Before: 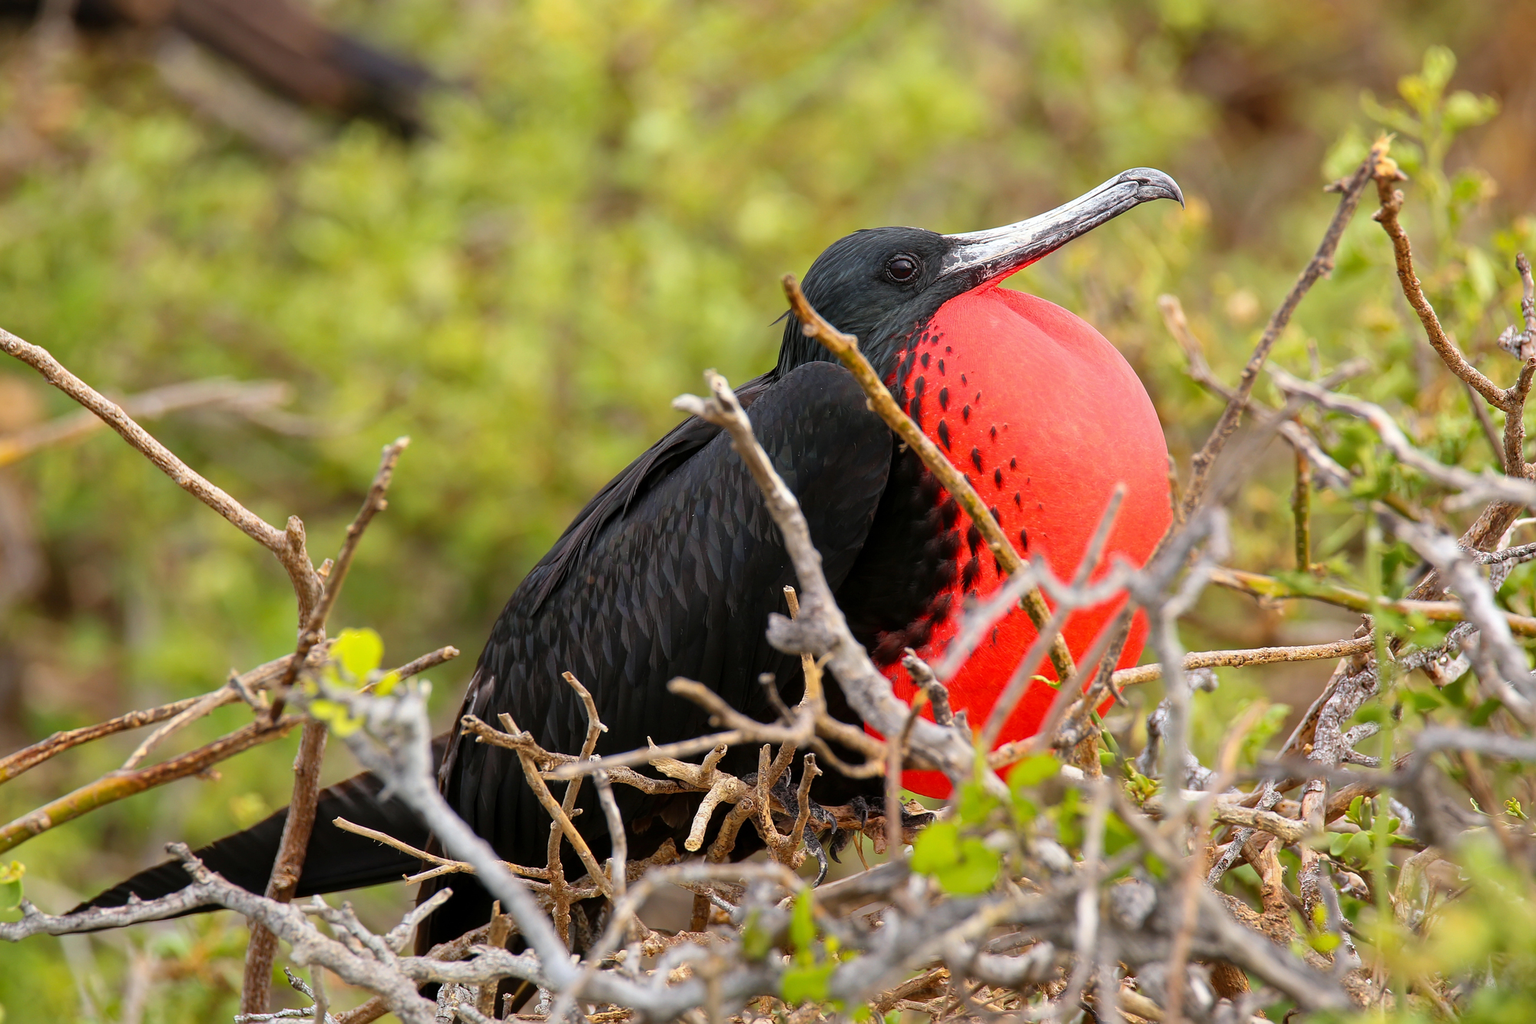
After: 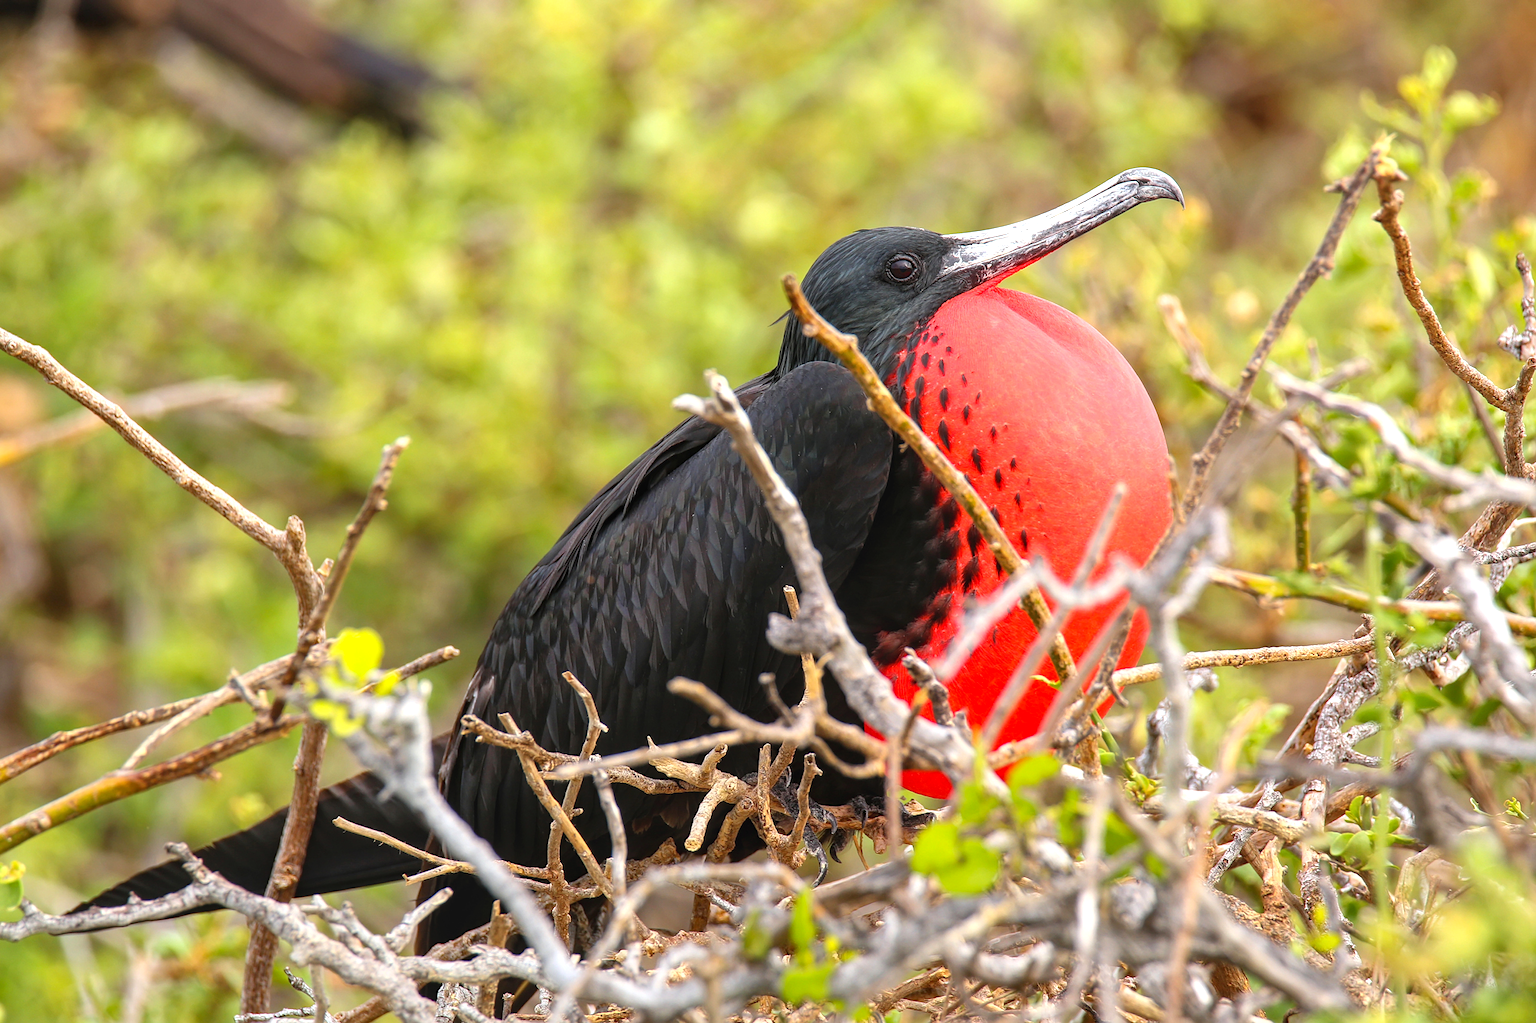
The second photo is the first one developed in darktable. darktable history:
local contrast: detail 110%
exposure: exposure 0.556 EV, compensate highlight preservation false
tone equalizer: on, module defaults
